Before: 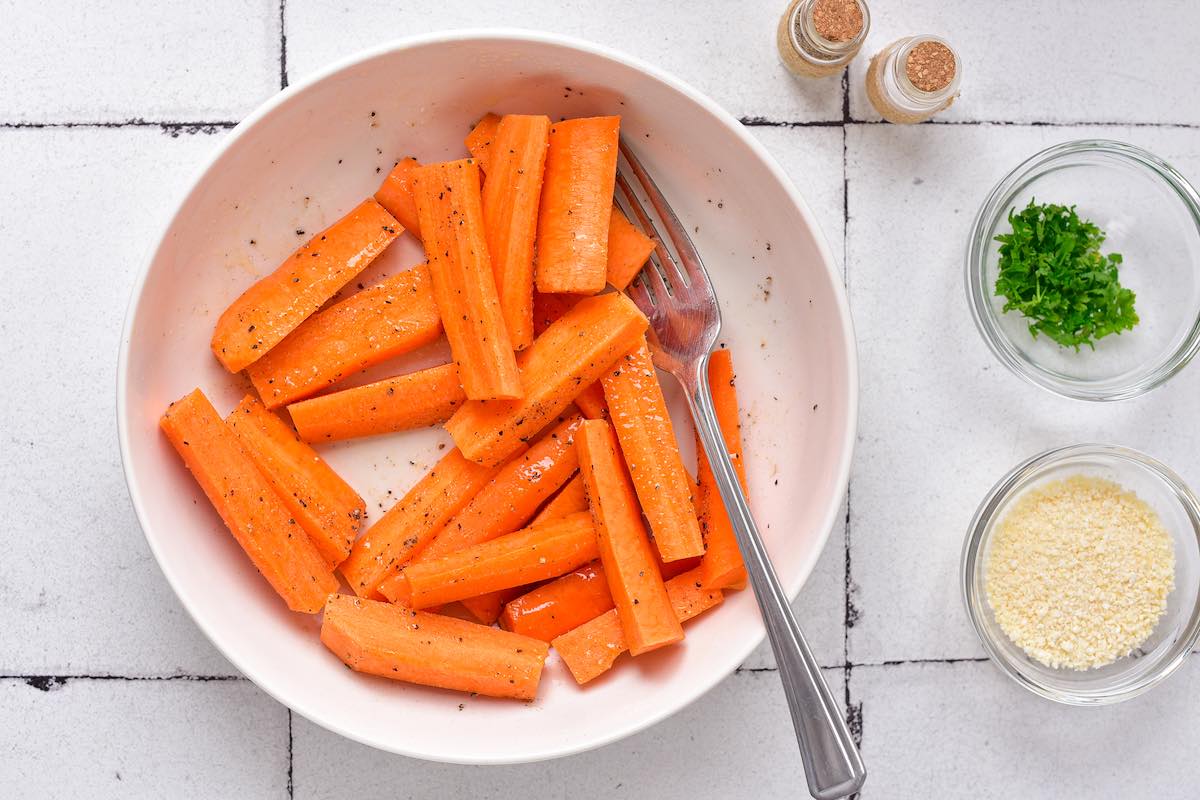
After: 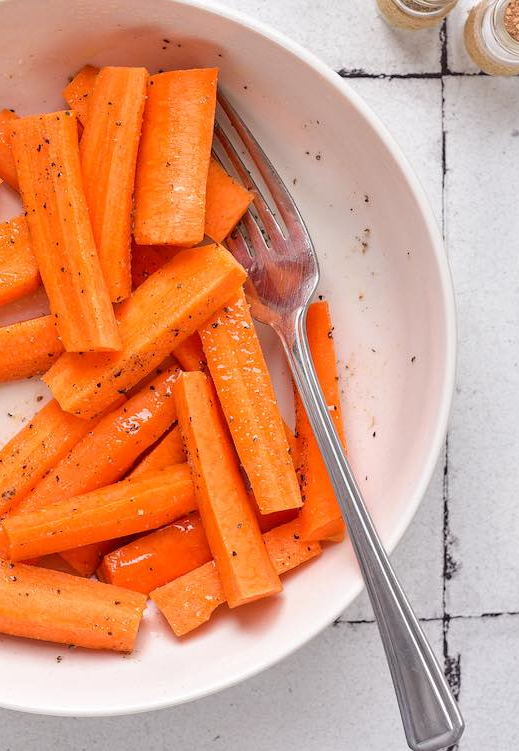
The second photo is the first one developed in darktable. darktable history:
crop: left 33.582%, top 6.036%, right 23.126%
